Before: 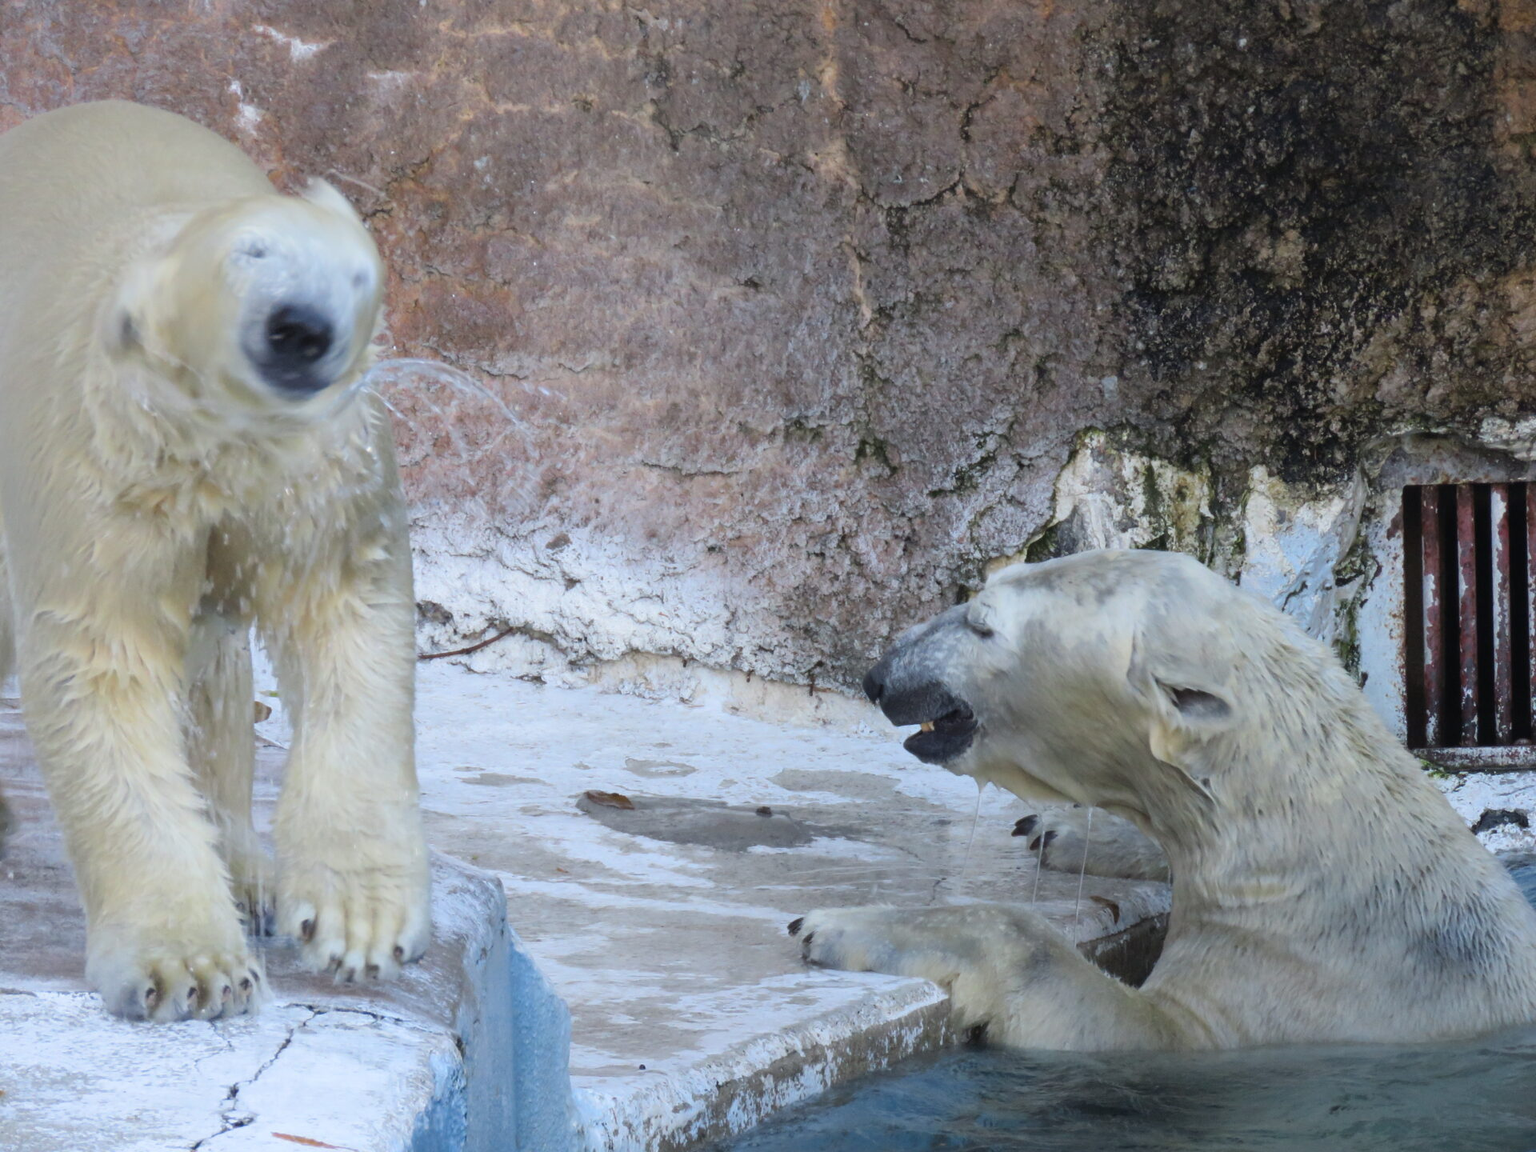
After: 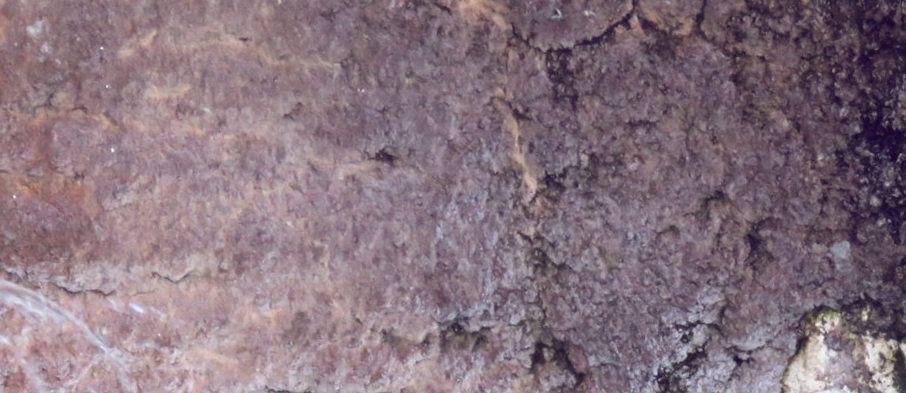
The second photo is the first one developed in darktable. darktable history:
color balance: lift [1.001, 0.997, 0.99, 1.01], gamma [1.007, 1, 0.975, 1.025], gain [1, 1.065, 1.052, 0.935], contrast 13.25%
rotate and perspective: rotation -4.2°, shear 0.006, automatic cropping off
crop: left 28.64%, top 16.832%, right 26.637%, bottom 58.055%
exposure: exposure 0.127 EV, compensate highlight preservation false
